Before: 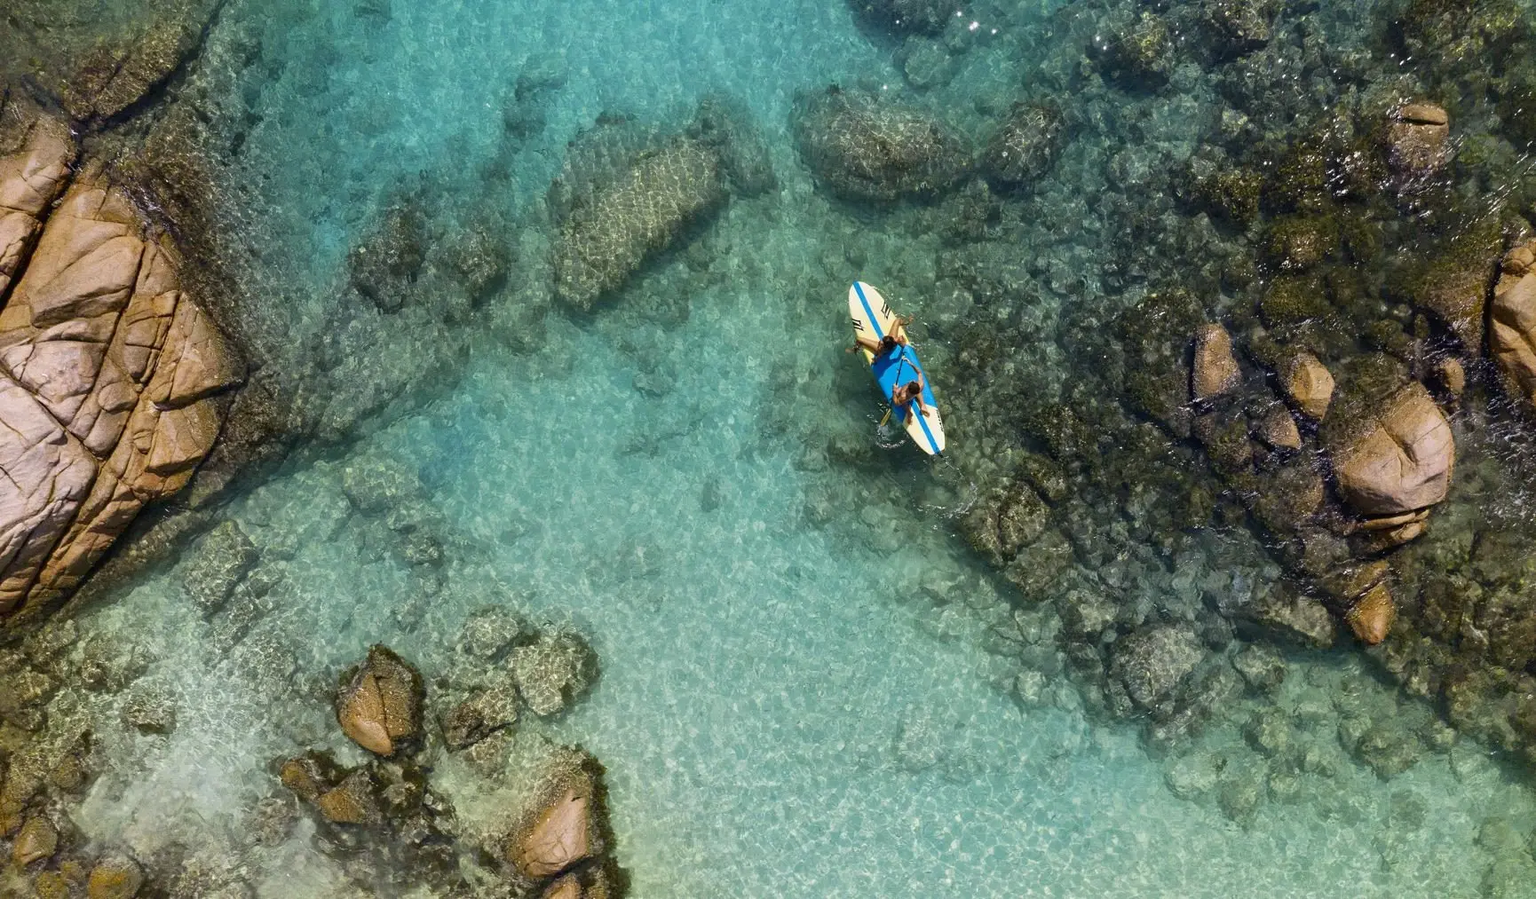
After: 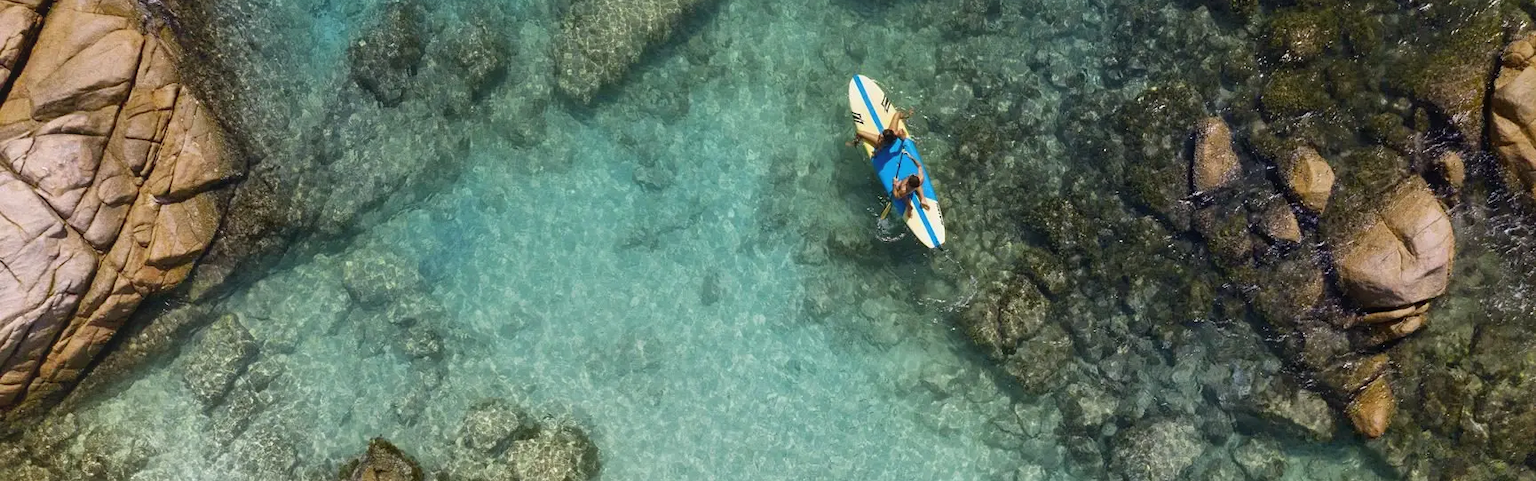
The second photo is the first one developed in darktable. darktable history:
crop and rotate: top 23.043%, bottom 23.437%
bloom: size 38%, threshold 95%, strength 30%
